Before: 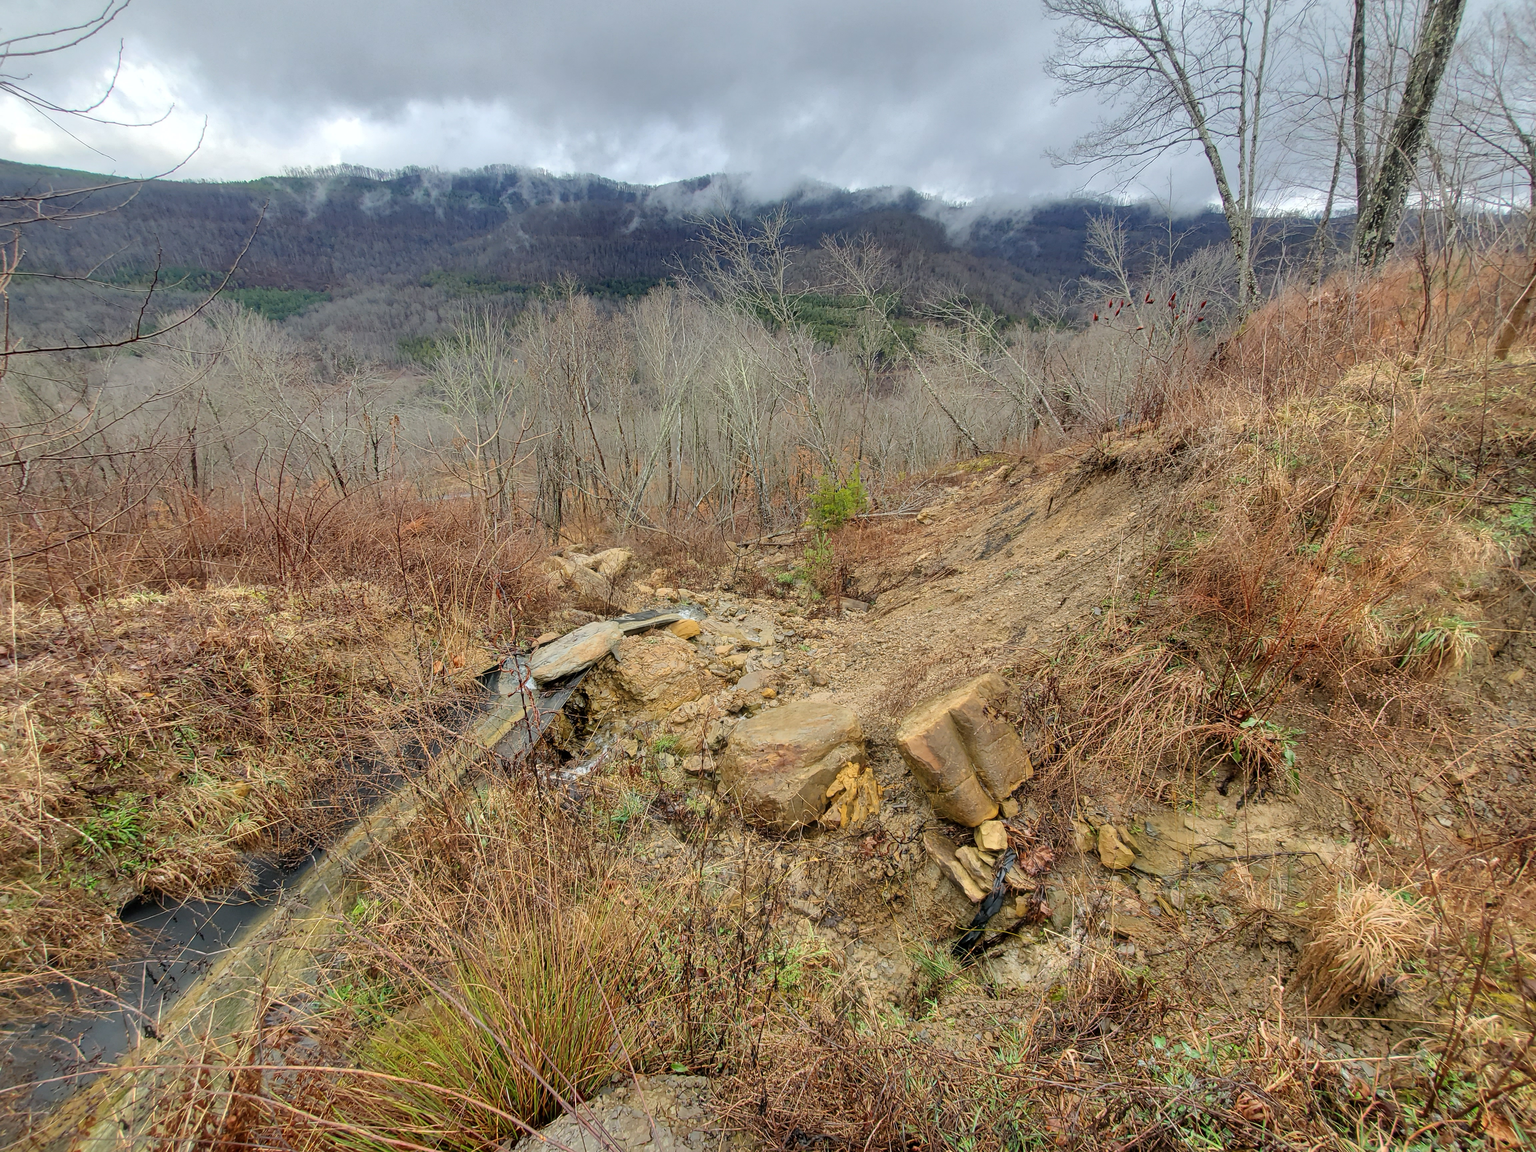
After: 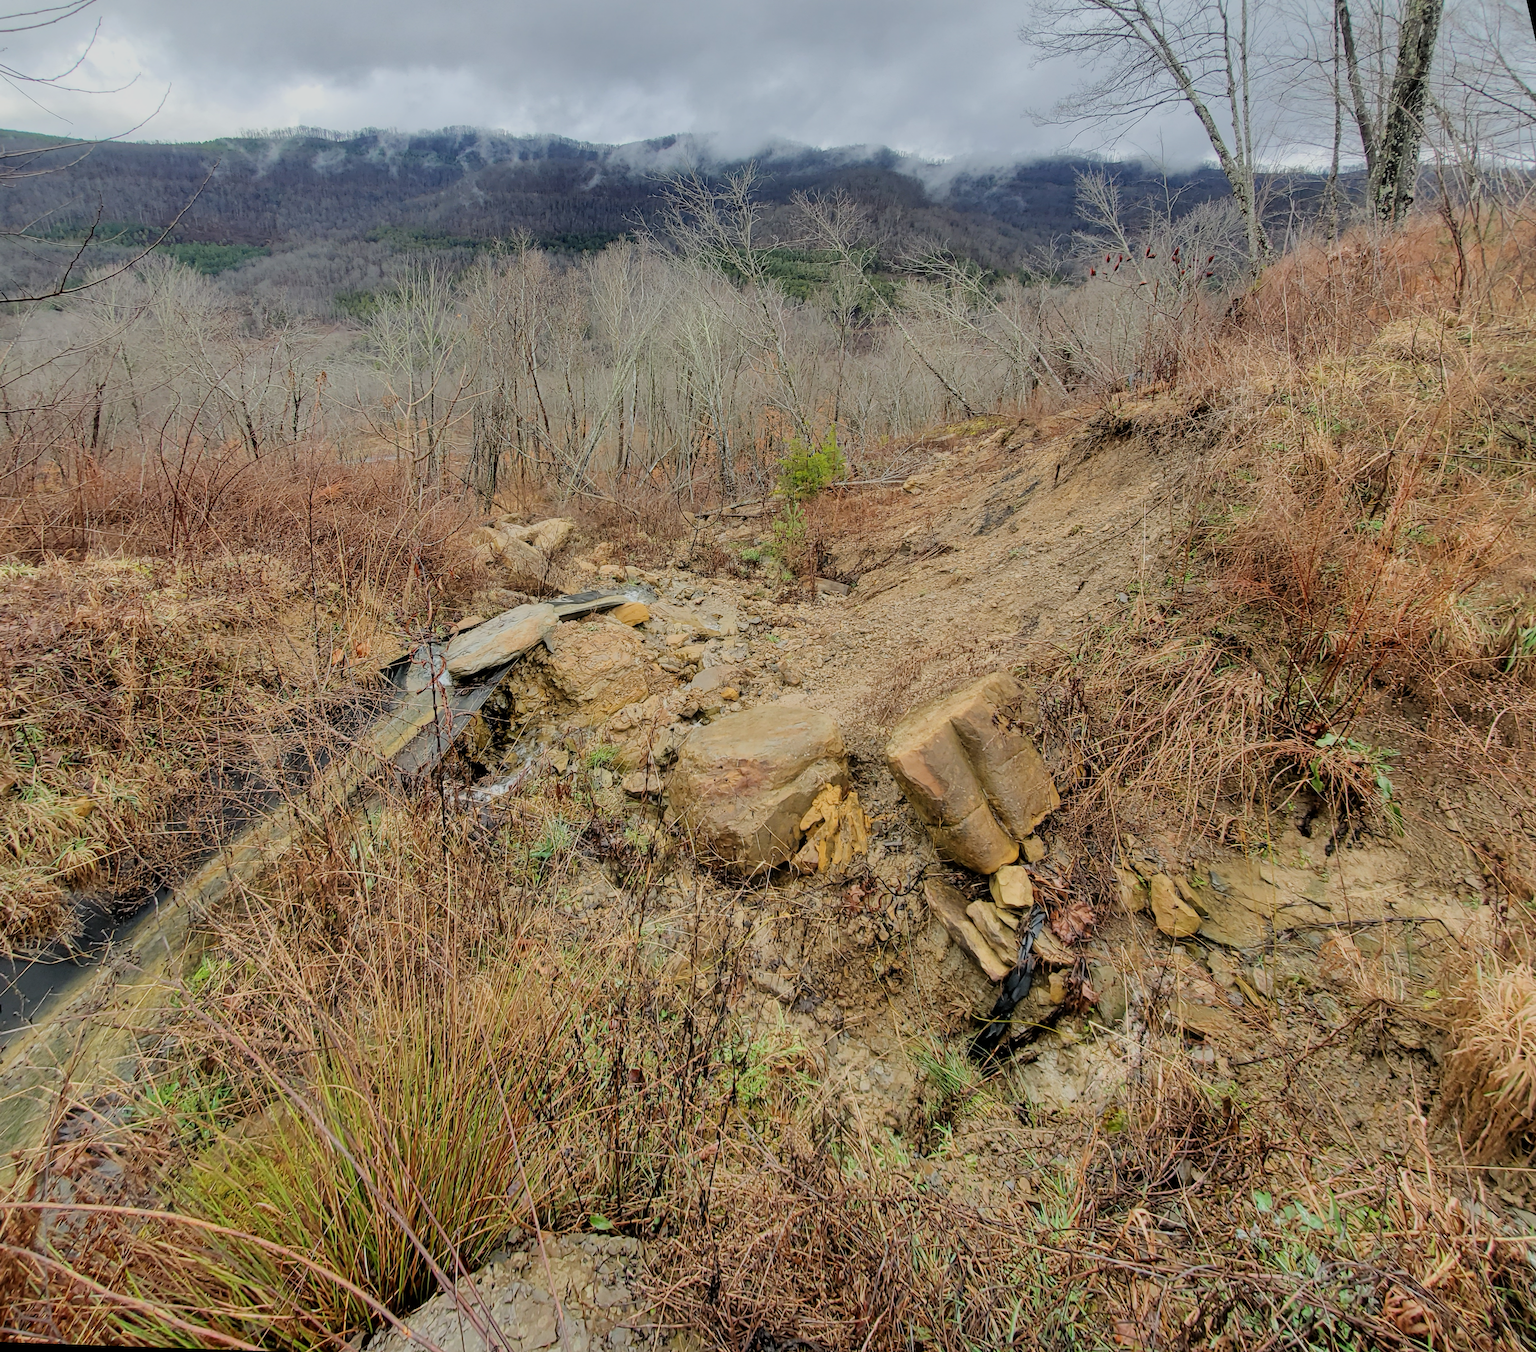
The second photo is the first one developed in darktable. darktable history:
filmic rgb: black relative exposure -7.65 EV, white relative exposure 4.56 EV, hardness 3.61, contrast 1.05
rotate and perspective: rotation 0.72°, lens shift (vertical) -0.352, lens shift (horizontal) -0.051, crop left 0.152, crop right 0.859, crop top 0.019, crop bottom 0.964
